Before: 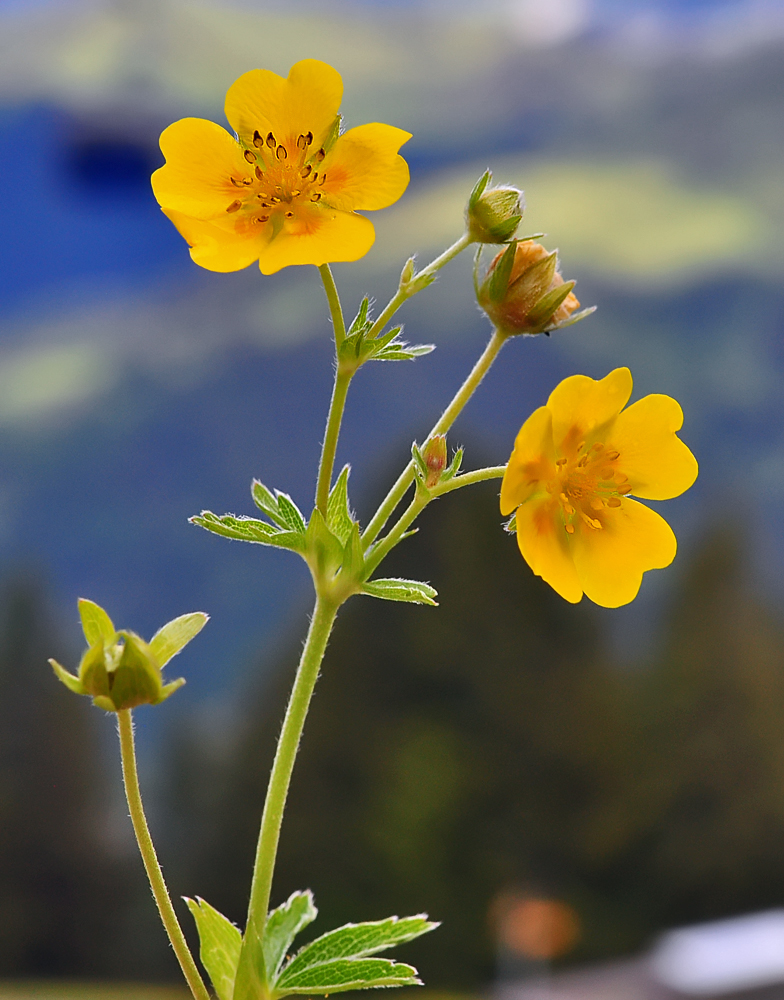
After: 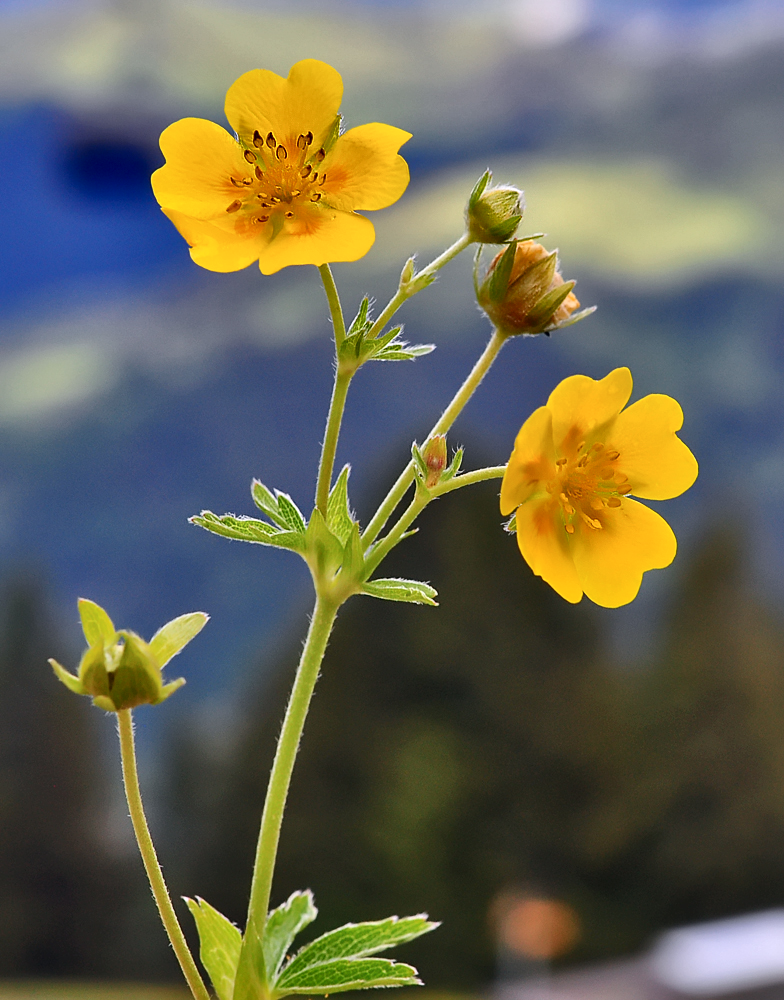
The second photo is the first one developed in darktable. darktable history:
local contrast: mode bilateral grid, contrast 20, coarseness 49, detail 150%, midtone range 0.2
